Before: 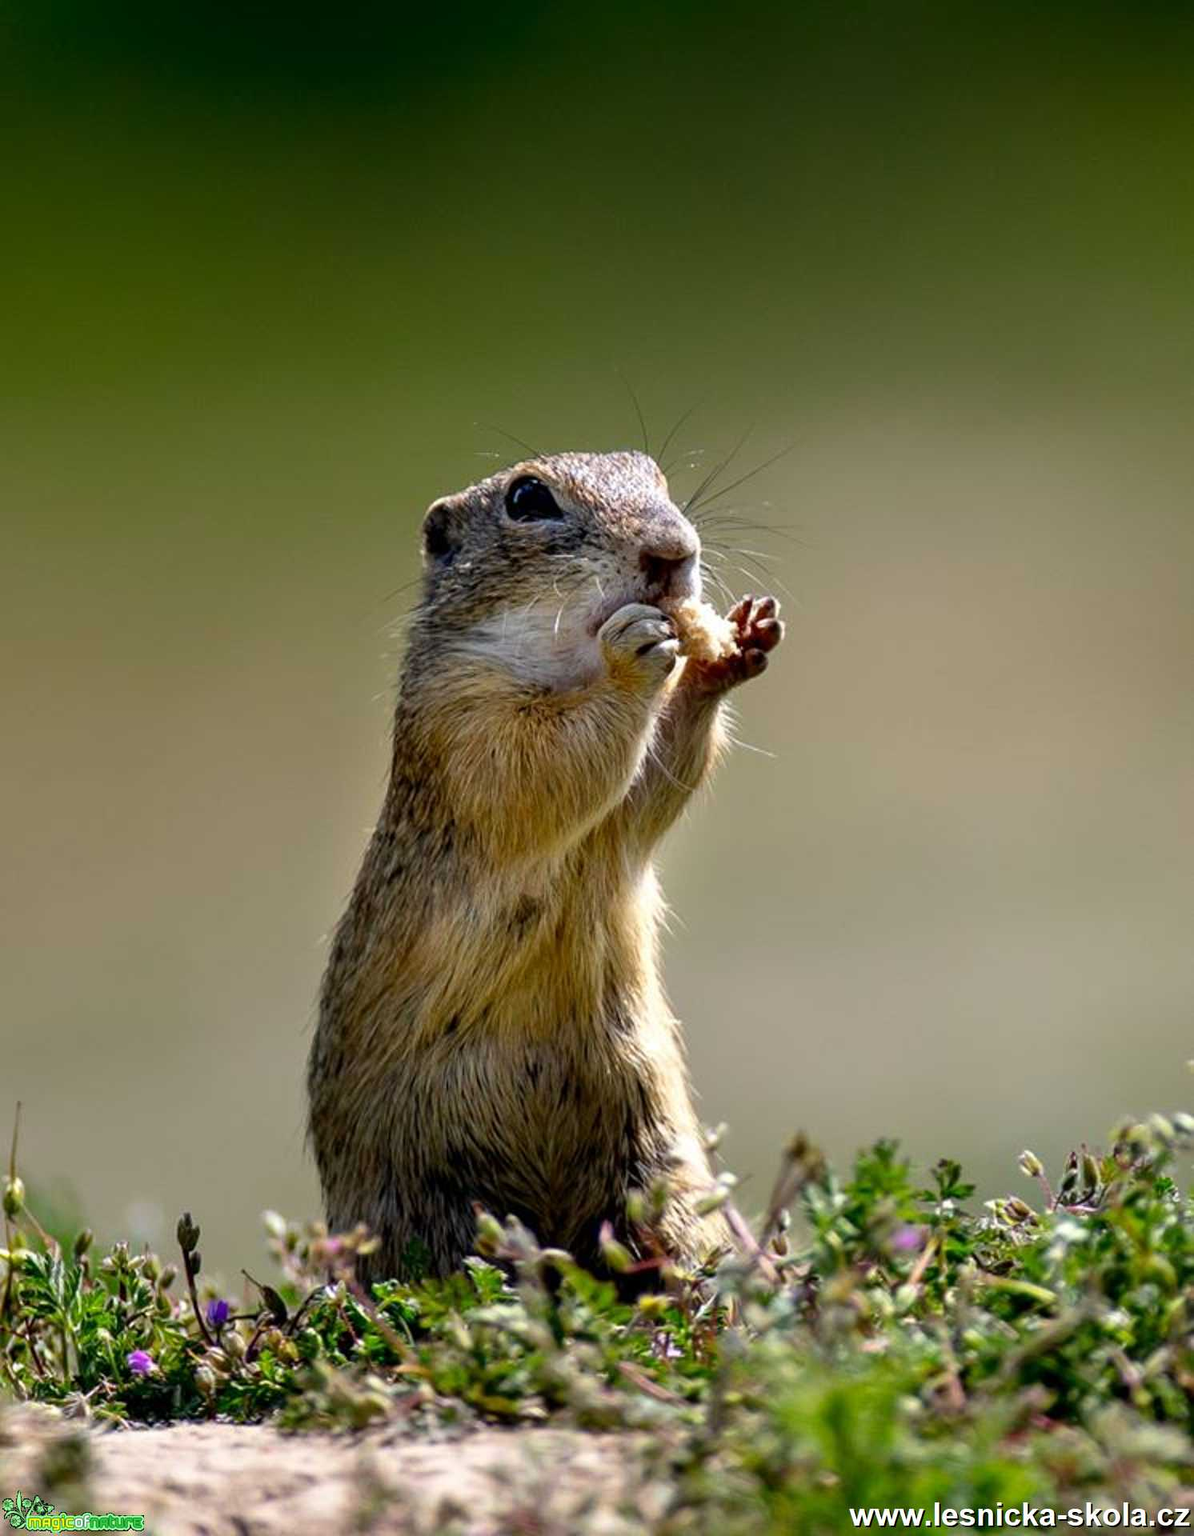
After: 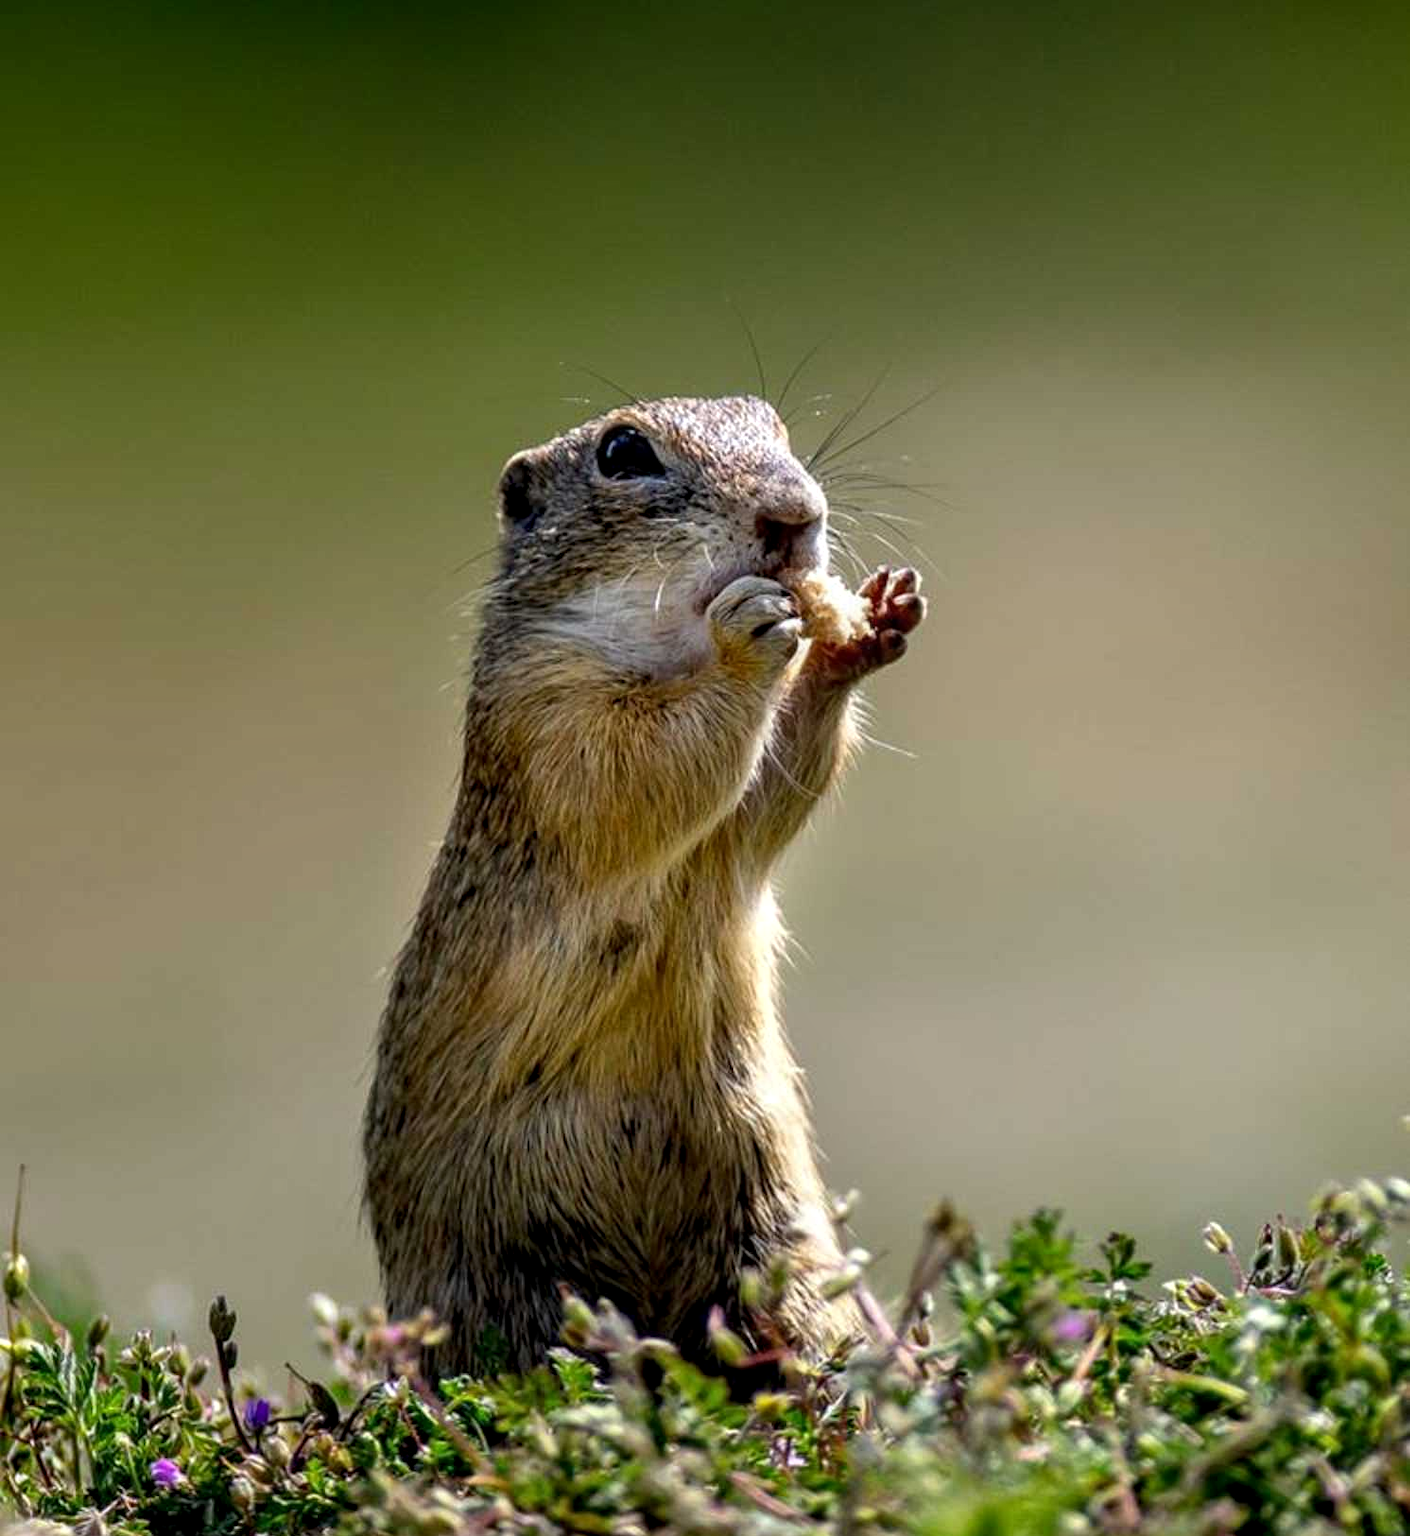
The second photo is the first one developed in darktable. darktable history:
local contrast: on, module defaults
crop: top 7.573%, bottom 7.757%
